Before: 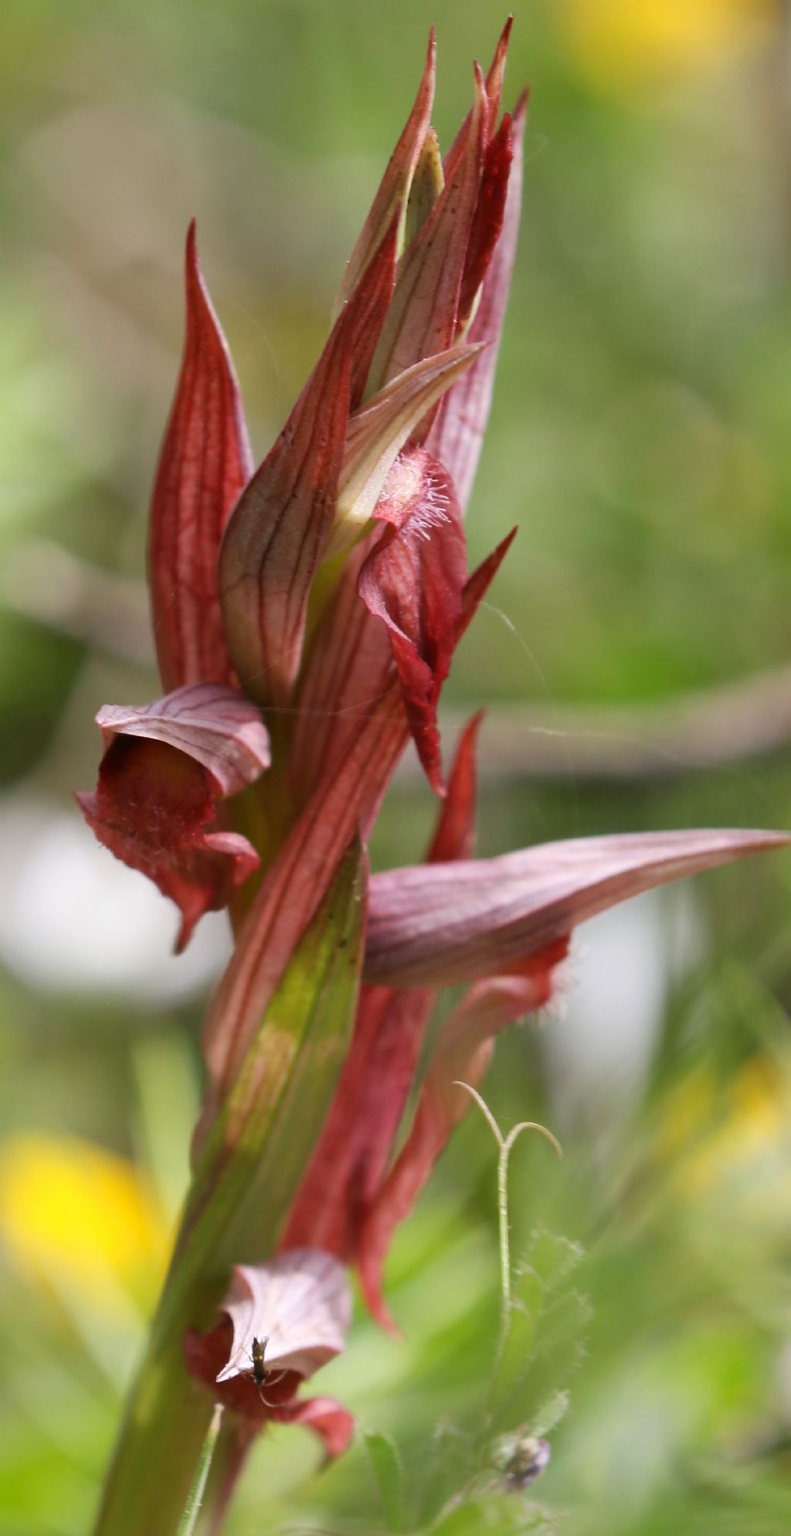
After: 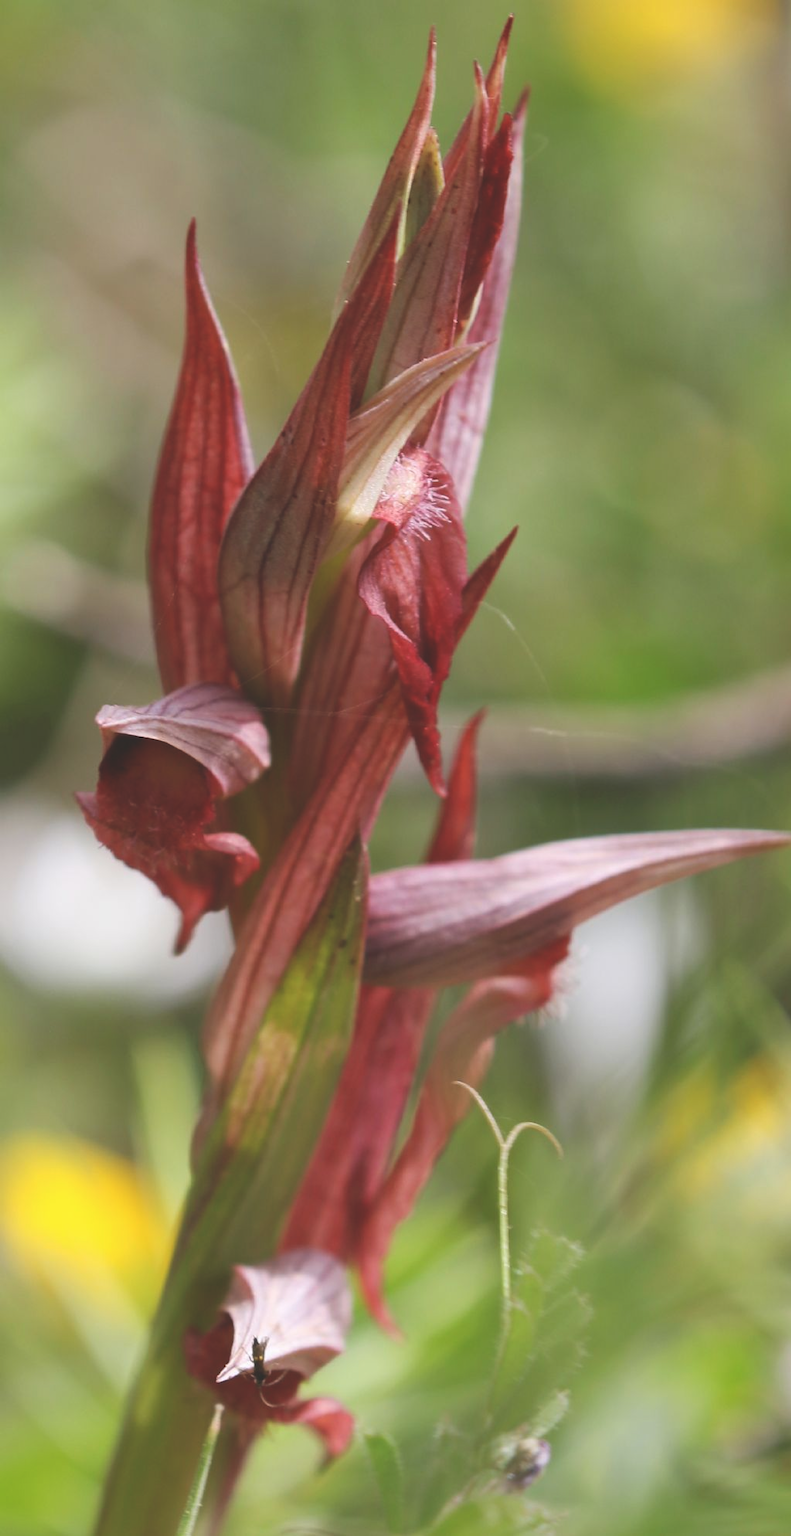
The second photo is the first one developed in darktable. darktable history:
exposure: black level correction -0.023, exposure -0.032 EV, compensate highlight preservation false
